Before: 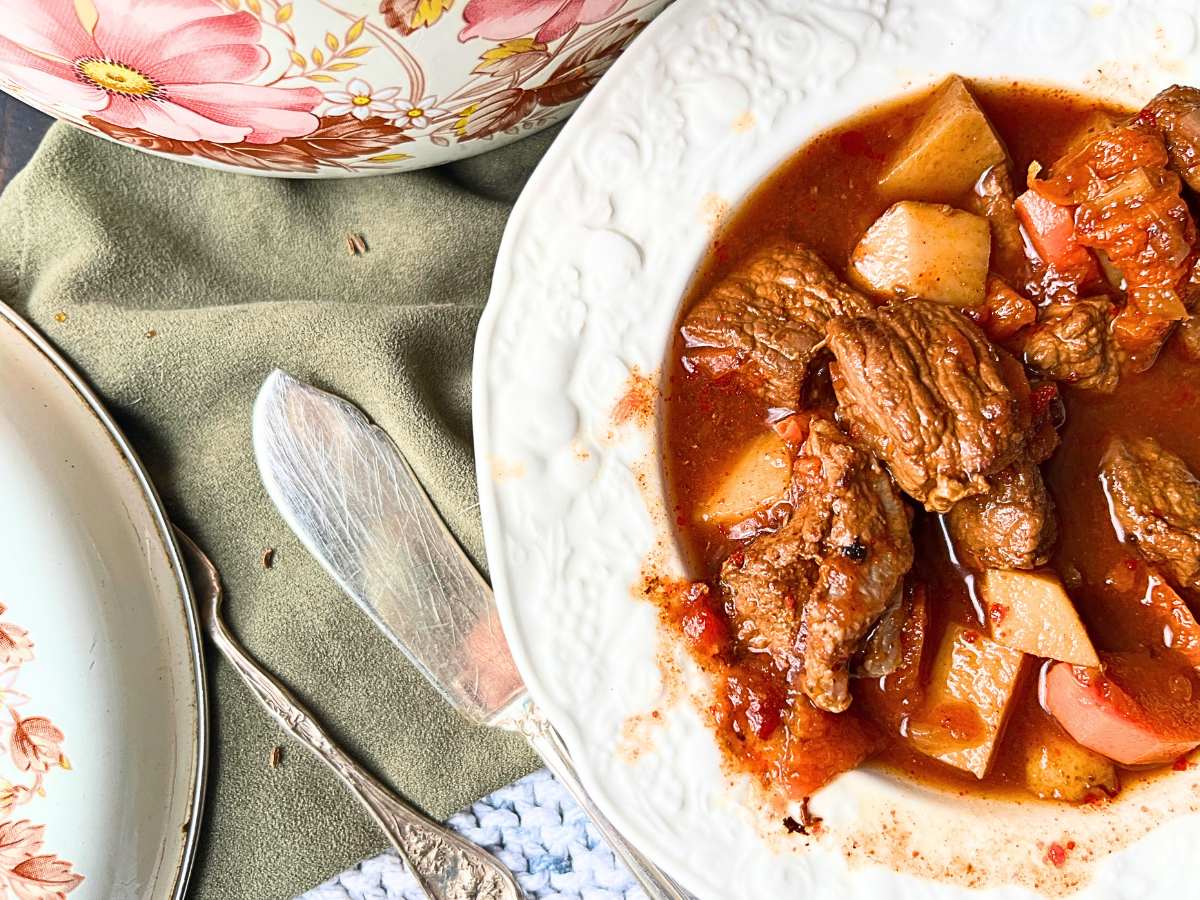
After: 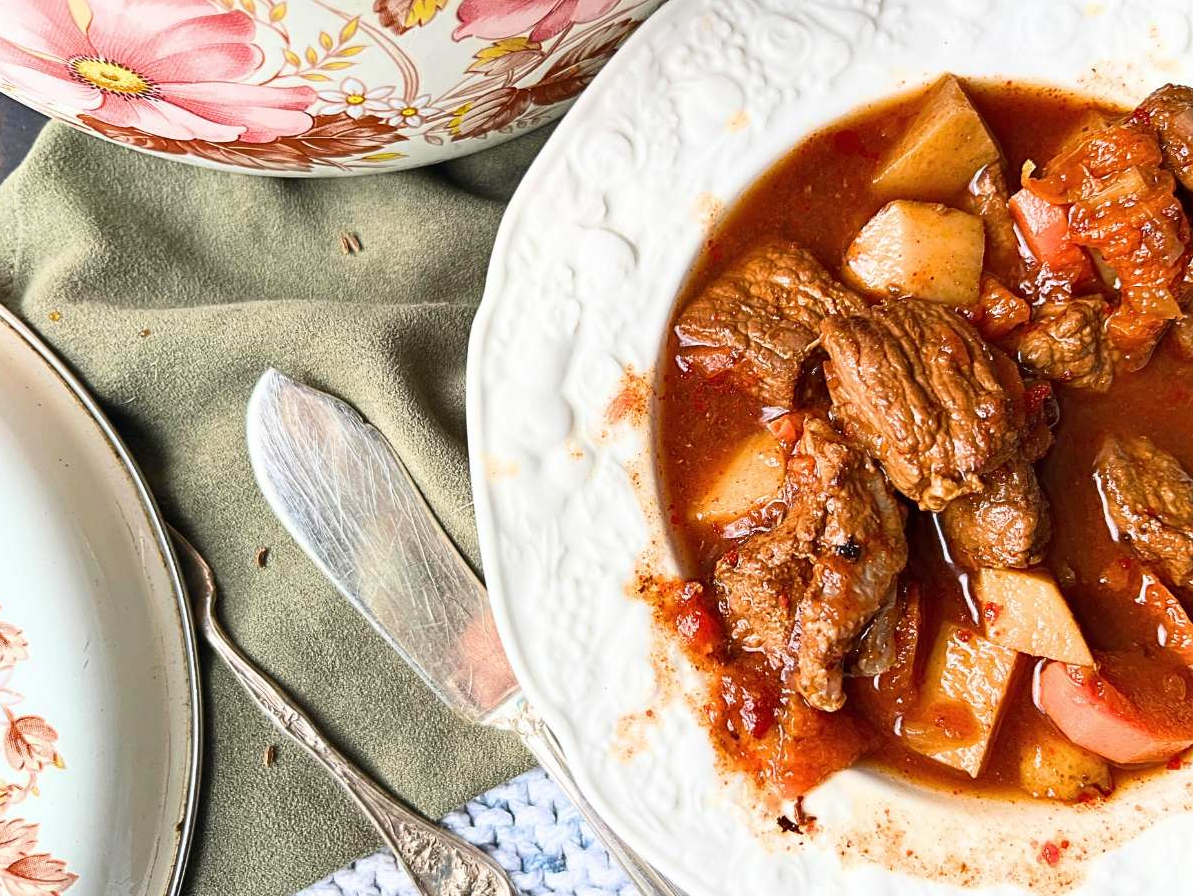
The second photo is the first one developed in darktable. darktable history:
crop and rotate: left 0.561%, top 0.169%, bottom 0.264%
